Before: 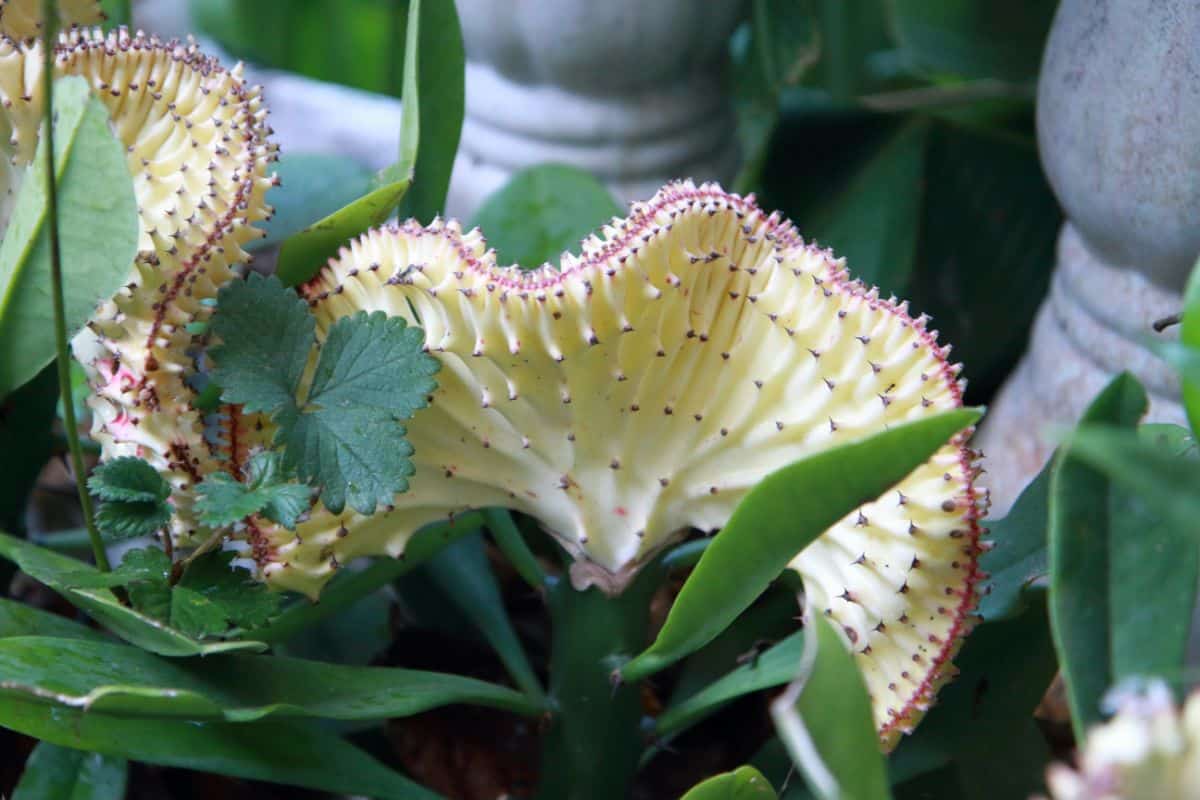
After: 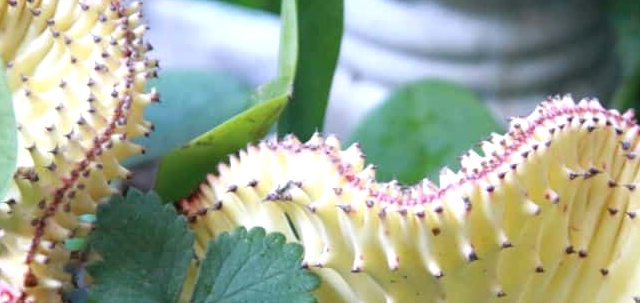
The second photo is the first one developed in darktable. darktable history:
exposure: exposure 0.379 EV, compensate highlight preservation false
crop: left 10.118%, top 10.503%, right 36.545%, bottom 51.587%
